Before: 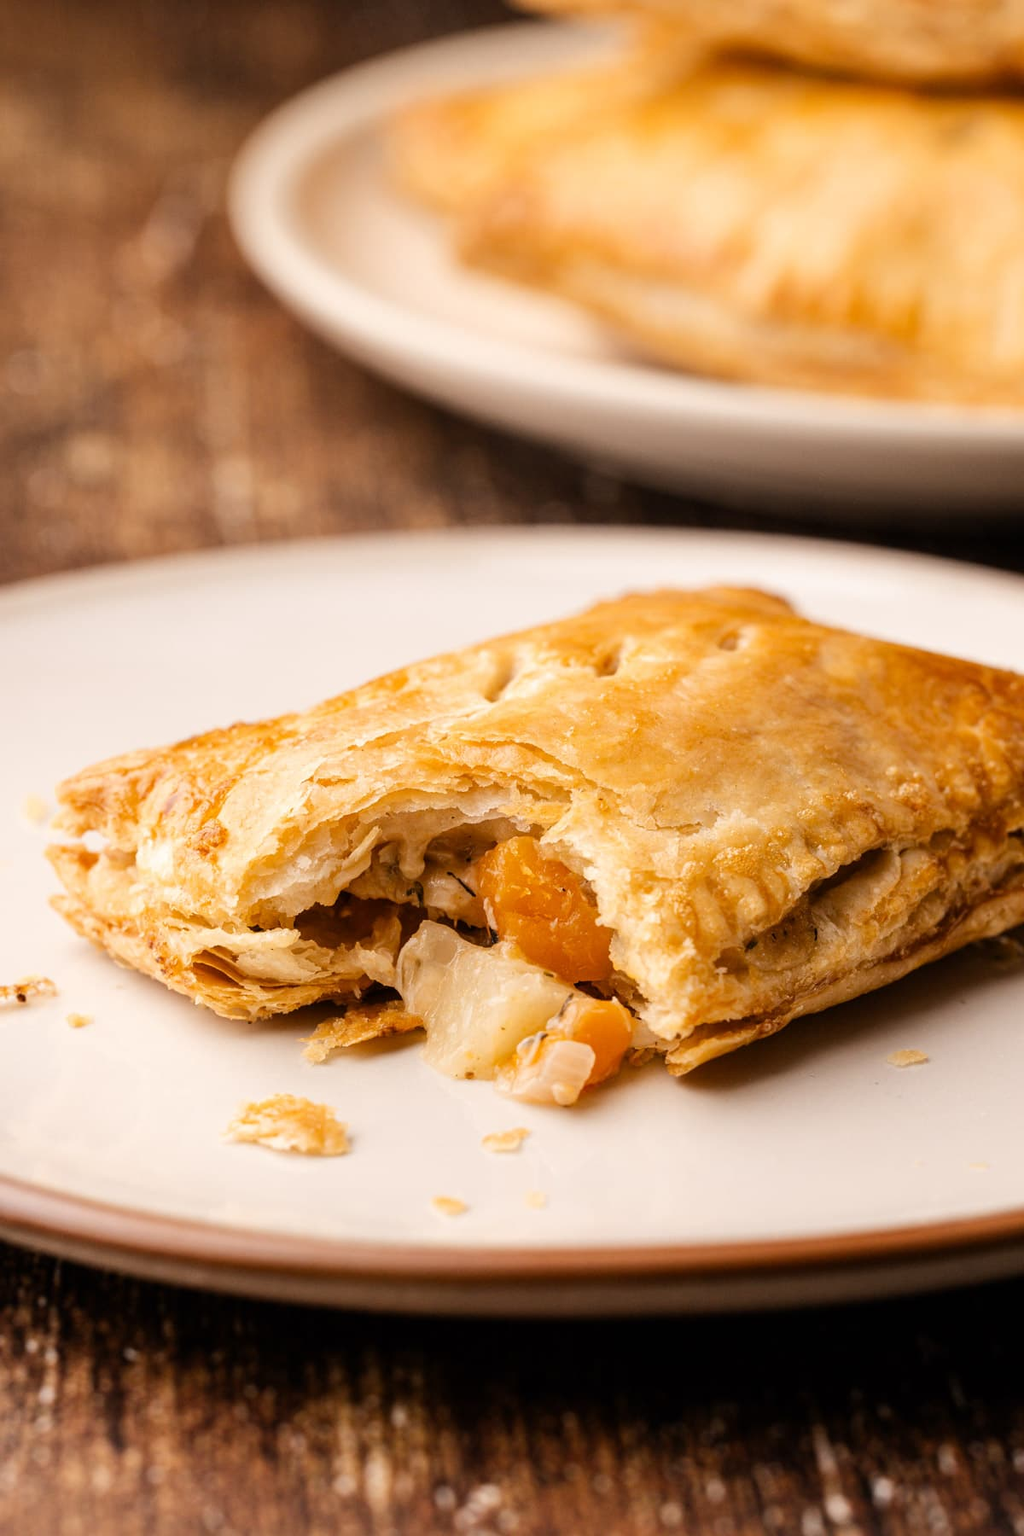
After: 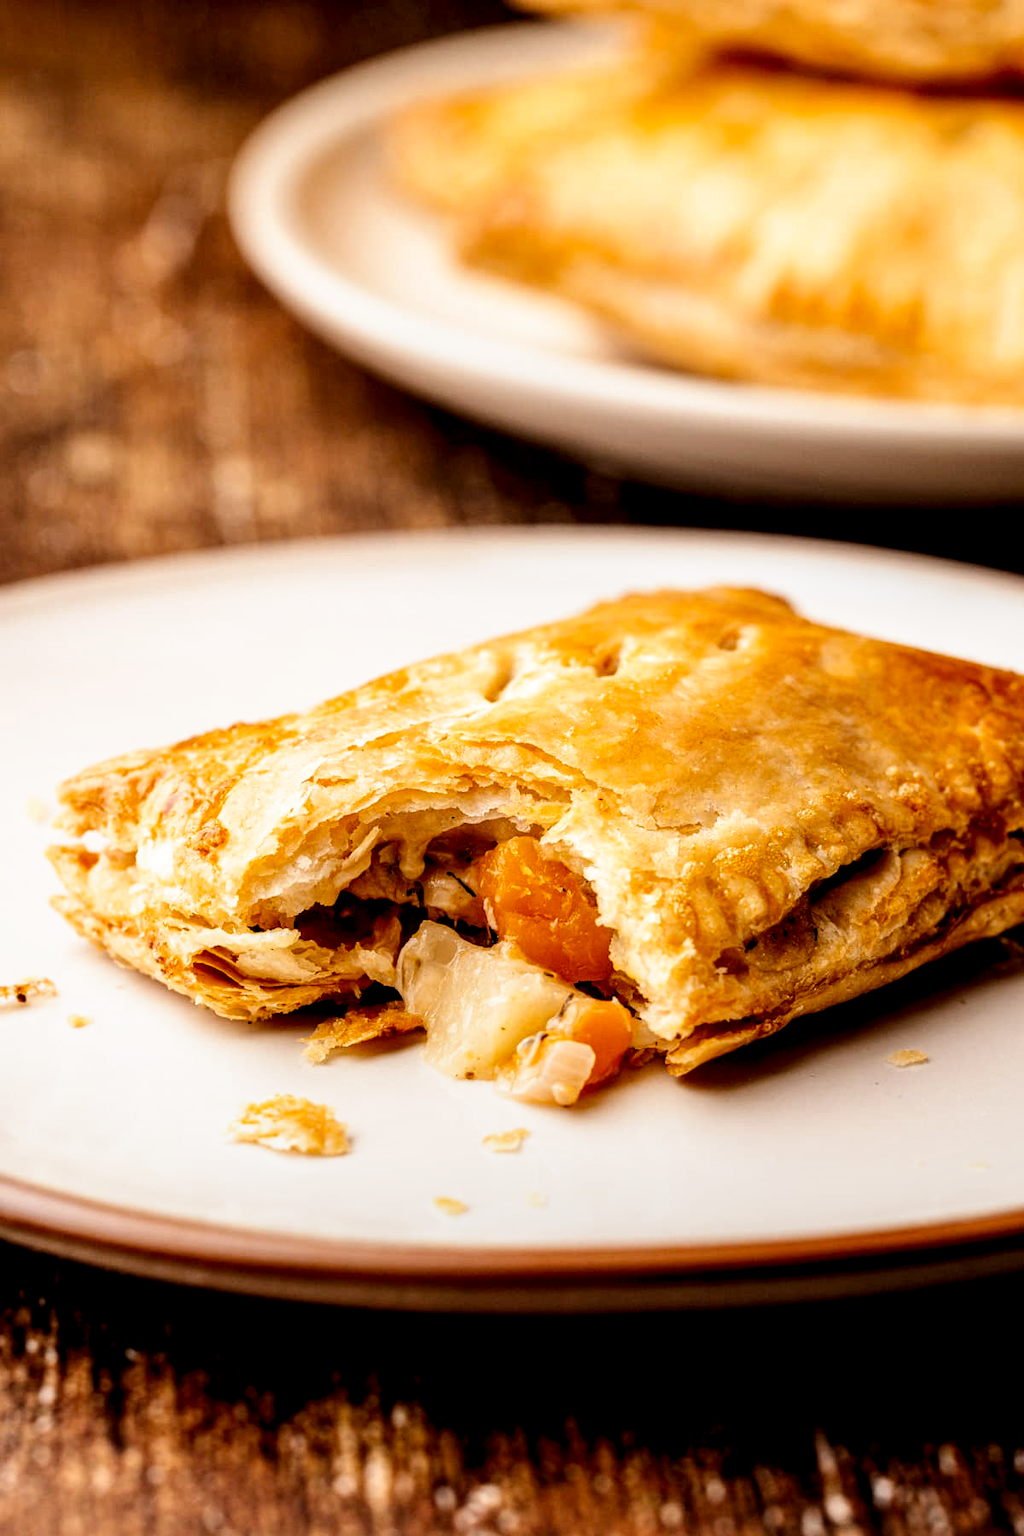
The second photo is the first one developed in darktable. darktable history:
filmic rgb: black relative exposure -8.7 EV, white relative exposure 2.7 EV, threshold 3 EV, target black luminance 0%, hardness 6.25, latitude 76.53%, contrast 1.326, shadows ↔ highlights balance -0.349%, preserve chrominance no, color science v4 (2020), enable highlight reconstruction true
local contrast: shadows 94%
